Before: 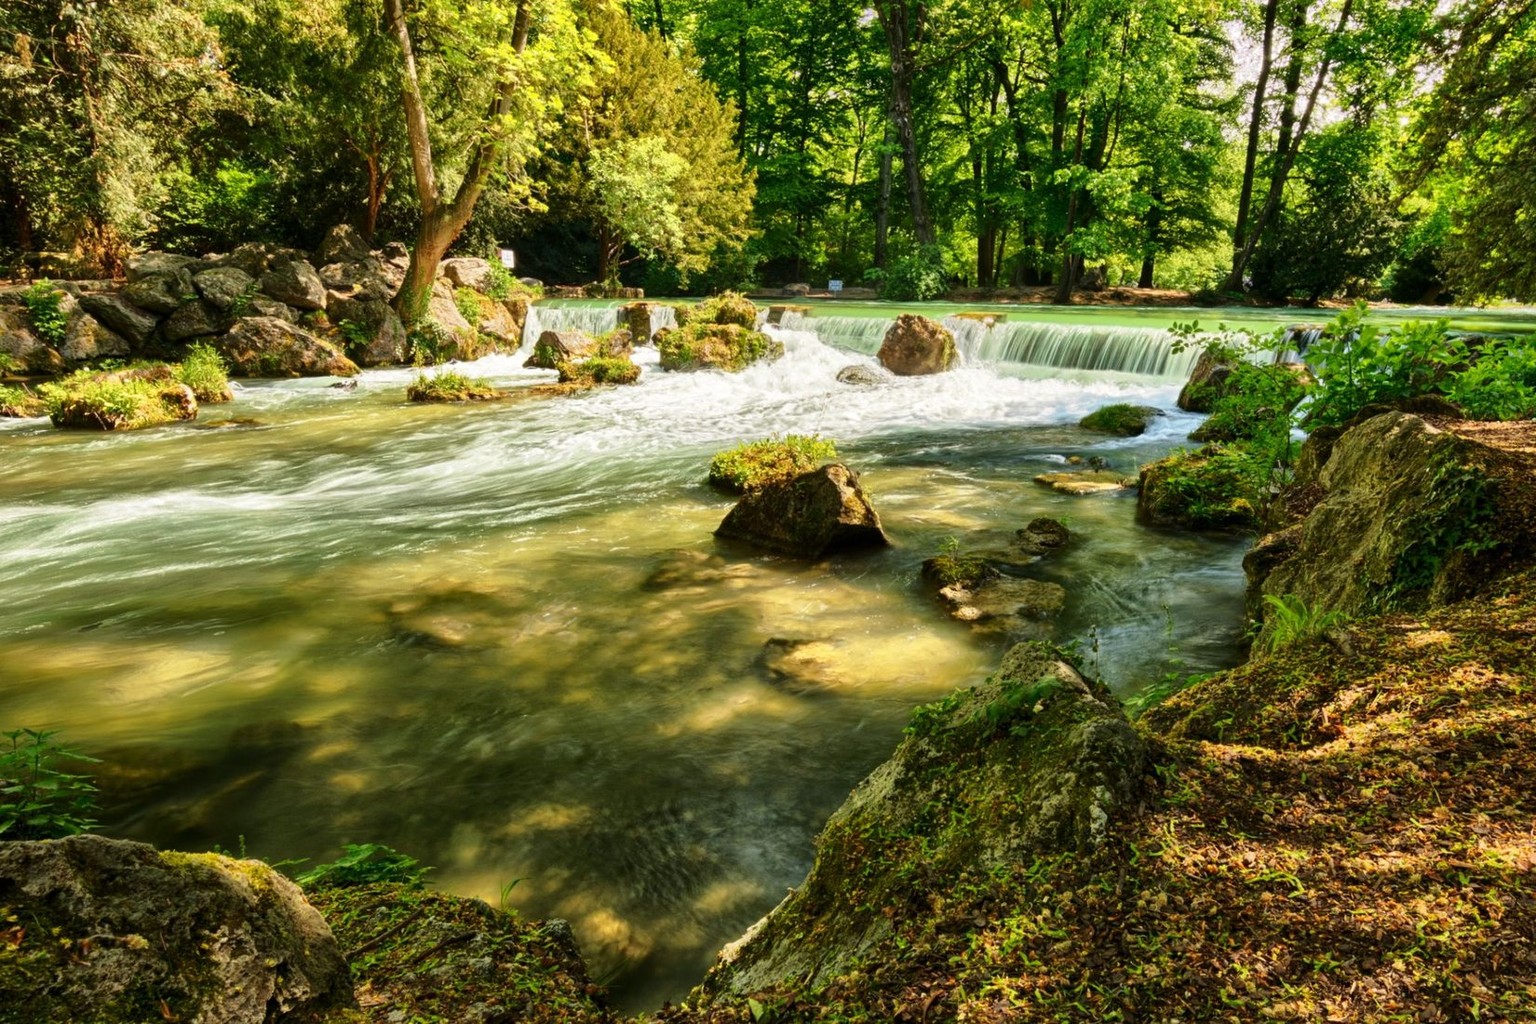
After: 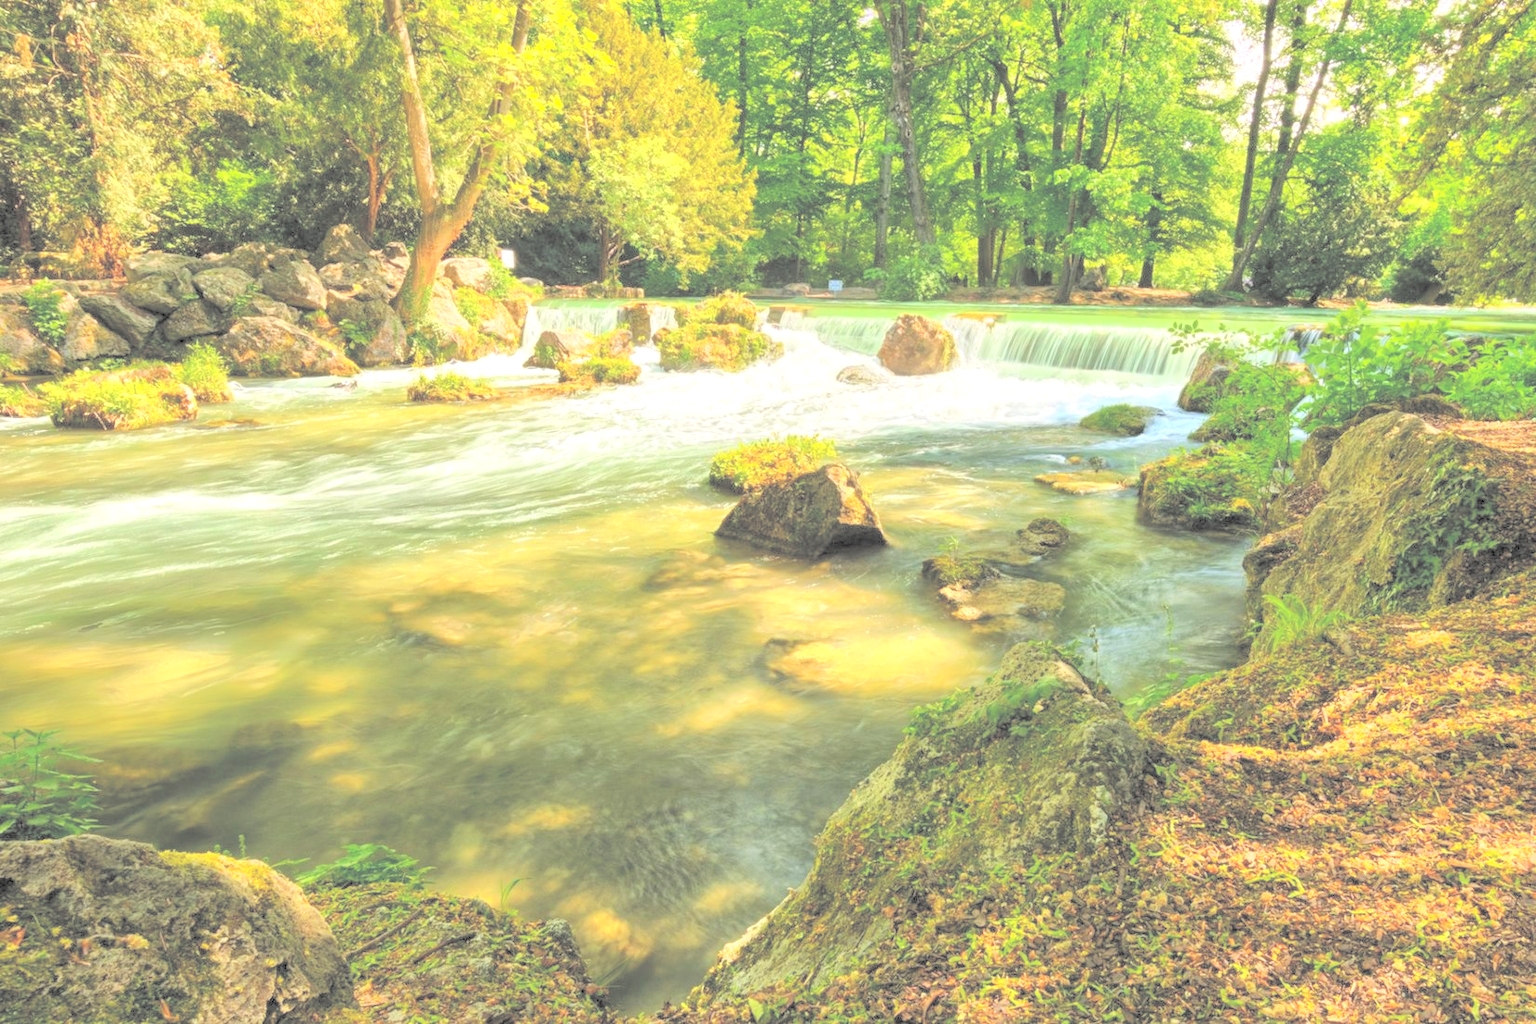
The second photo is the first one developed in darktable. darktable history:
tone curve: curves: ch0 [(0, 0) (0.004, 0.008) (0.077, 0.156) (0.169, 0.29) (0.774, 0.774) (1, 1)], color space Lab, independent channels, preserve colors none
tone equalizer: -8 EV -0.39 EV, -7 EV -0.368 EV, -6 EV -0.342 EV, -5 EV -0.225 EV, -3 EV 0.232 EV, -2 EV 0.347 EV, -1 EV 0.396 EV, +0 EV 0.406 EV
contrast brightness saturation: brightness 0.987
